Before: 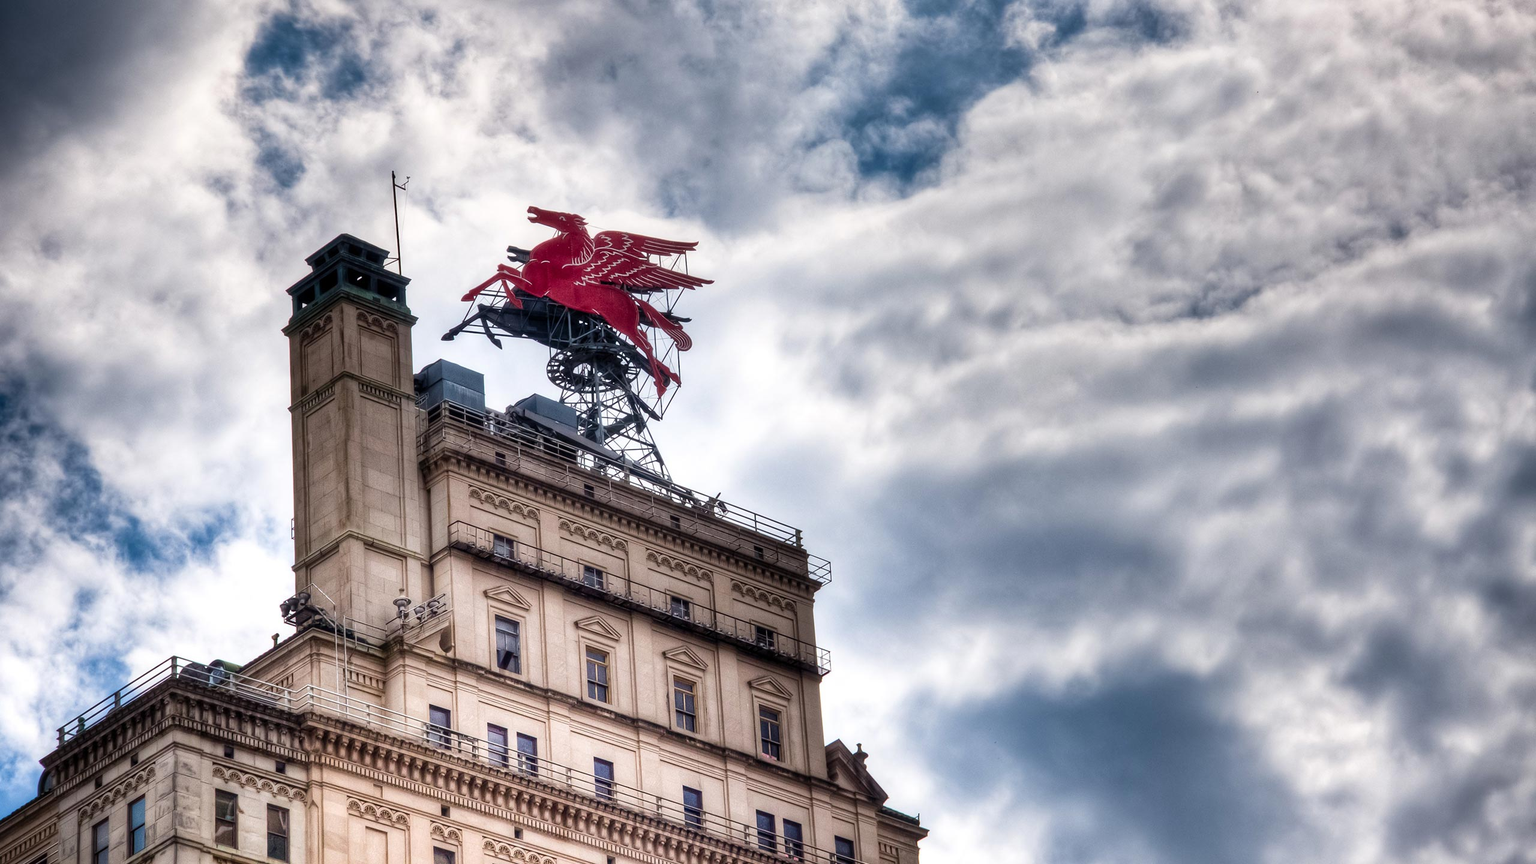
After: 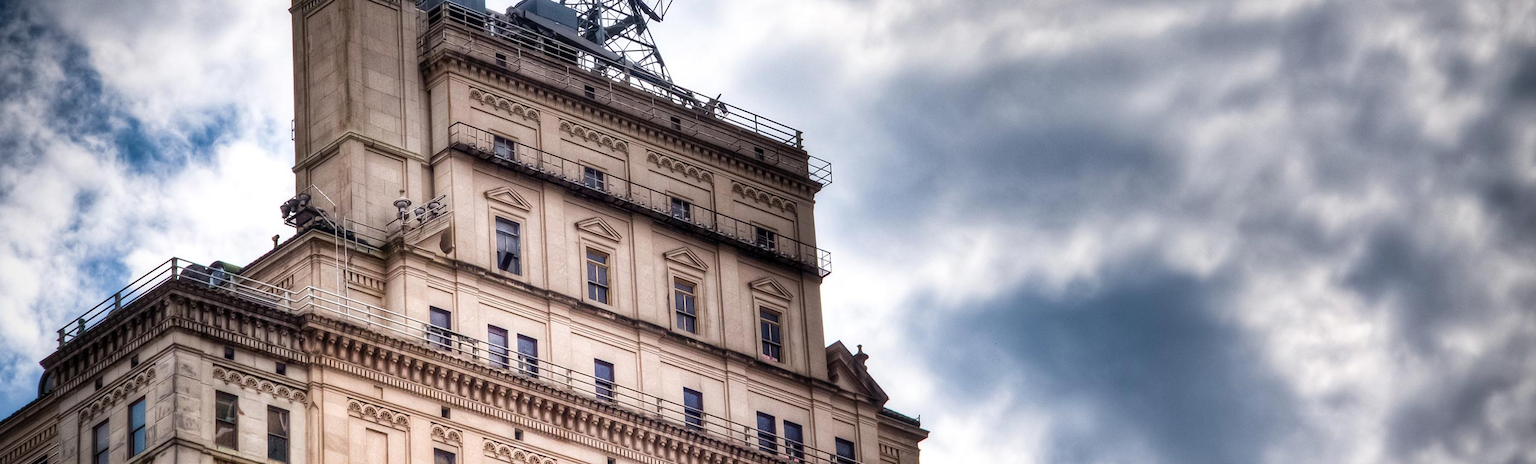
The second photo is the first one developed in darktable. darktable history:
vignetting: fall-off radius 63.6%
crop and rotate: top 46.237%
